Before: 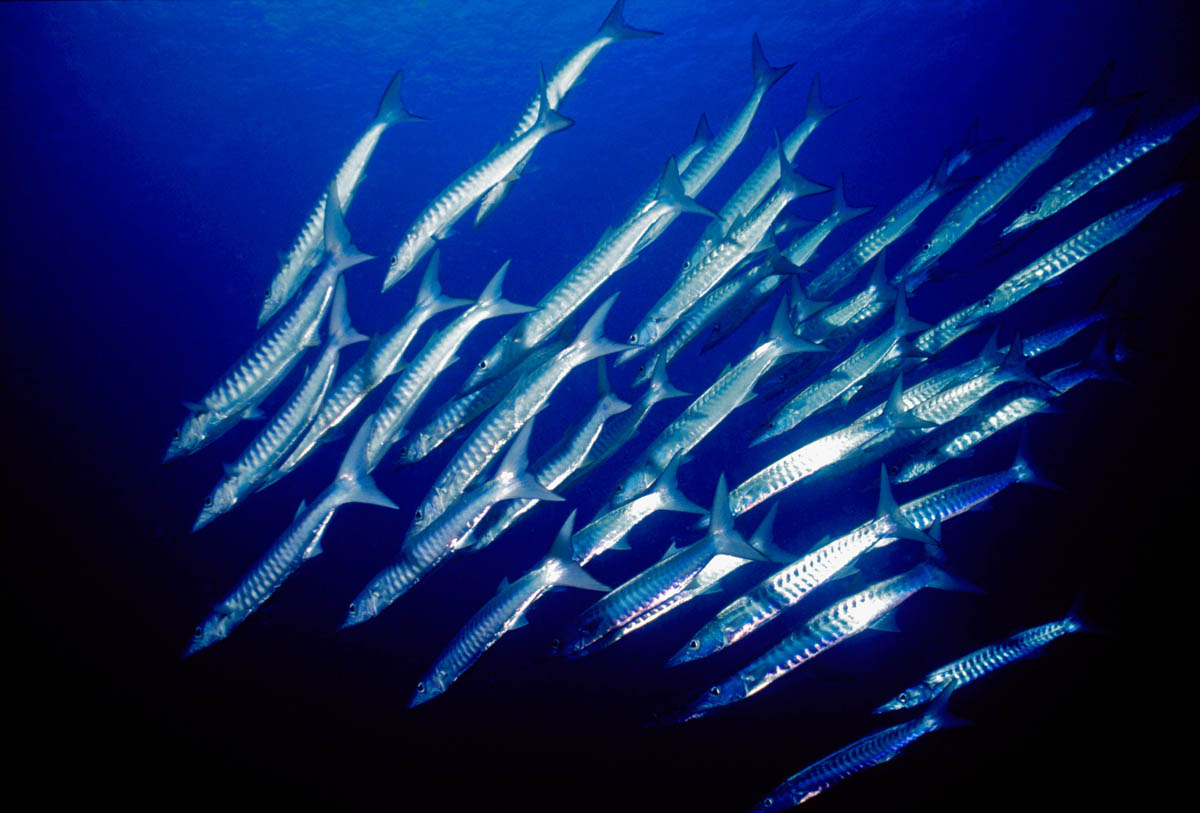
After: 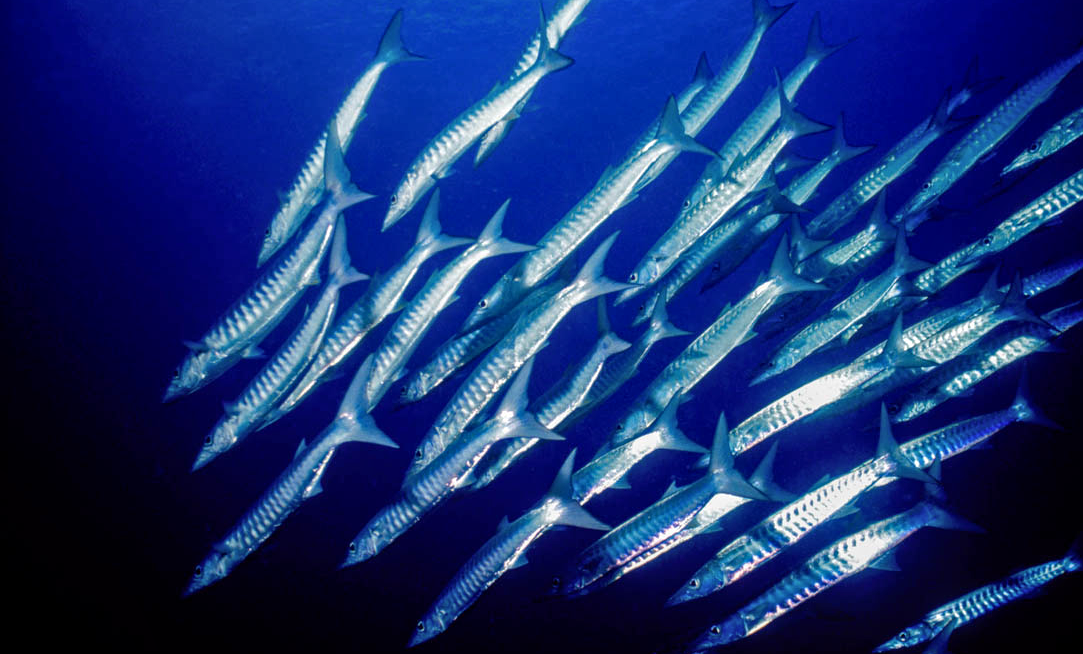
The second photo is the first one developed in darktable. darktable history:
local contrast: on, module defaults
crop: top 7.525%, right 9.694%, bottom 11.969%
